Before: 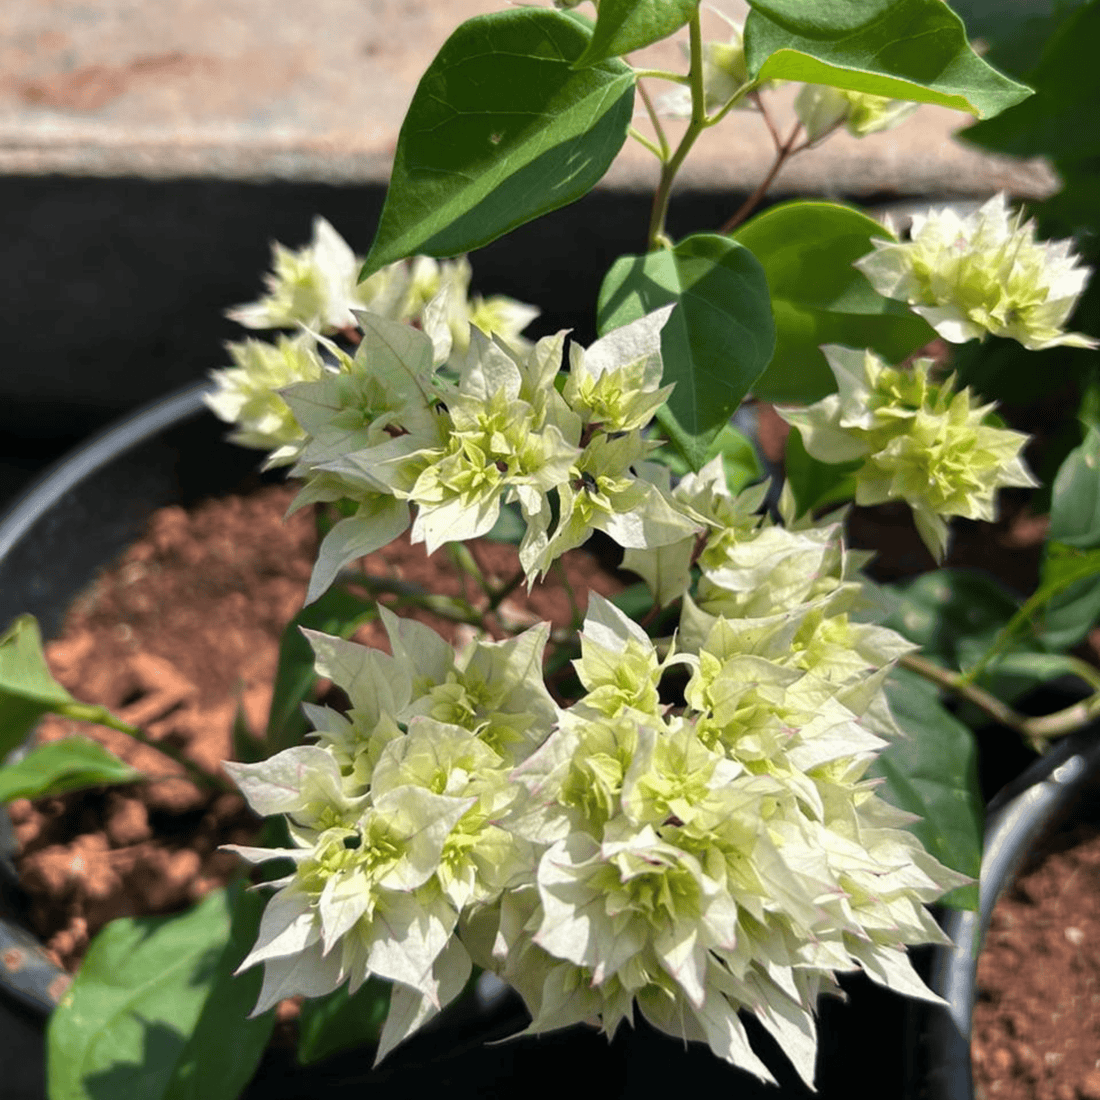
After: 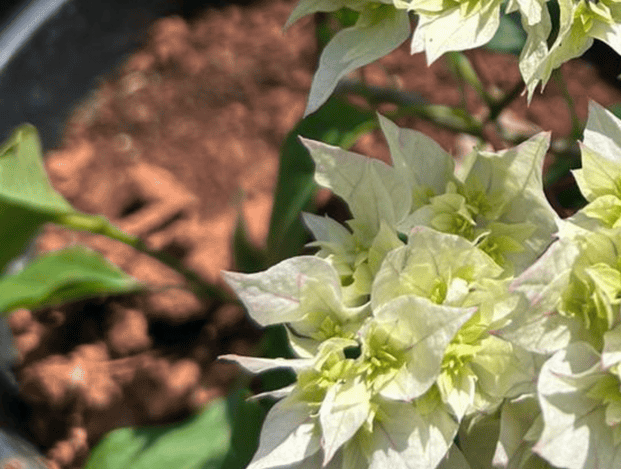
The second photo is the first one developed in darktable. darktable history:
crop: top 44.557%, right 43.491%, bottom 12.798%
